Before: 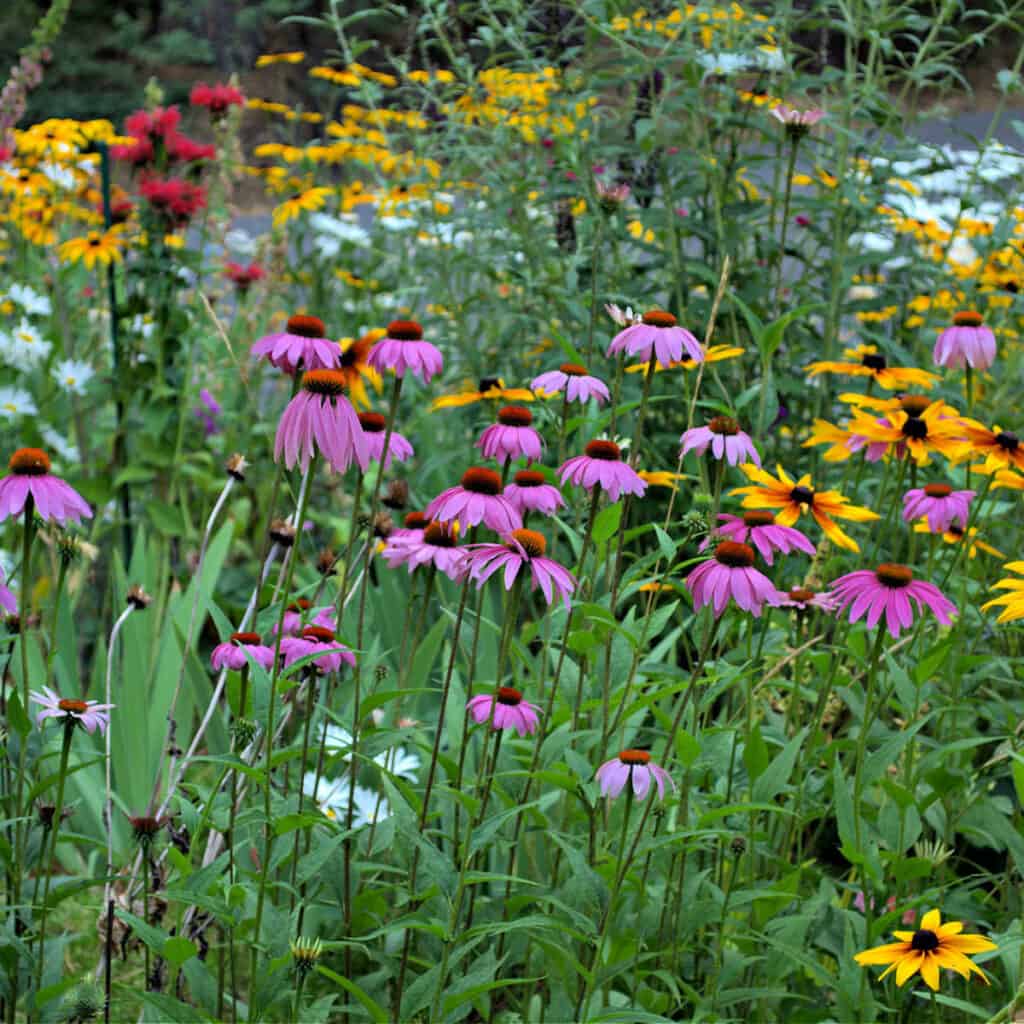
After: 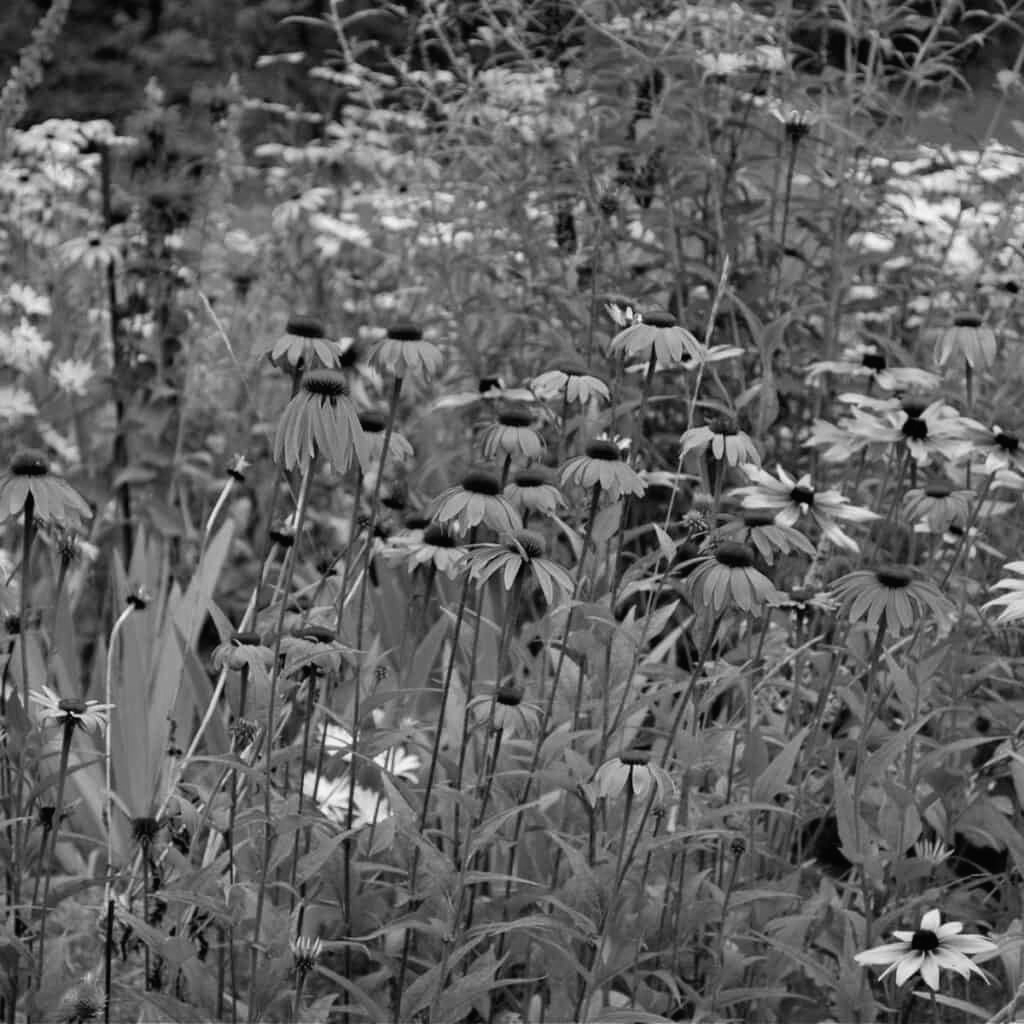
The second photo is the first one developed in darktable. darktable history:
monochrome: a 32, b 64, size 2.3
color balance: lift [1, 0.994, 1.002, 1.006], gamma [0.957, 1.081, 1.016, 0.919], gain [0.97, 0.972, 1.01, 1.028], input saturation 91.06%, output saturation 79.8%
